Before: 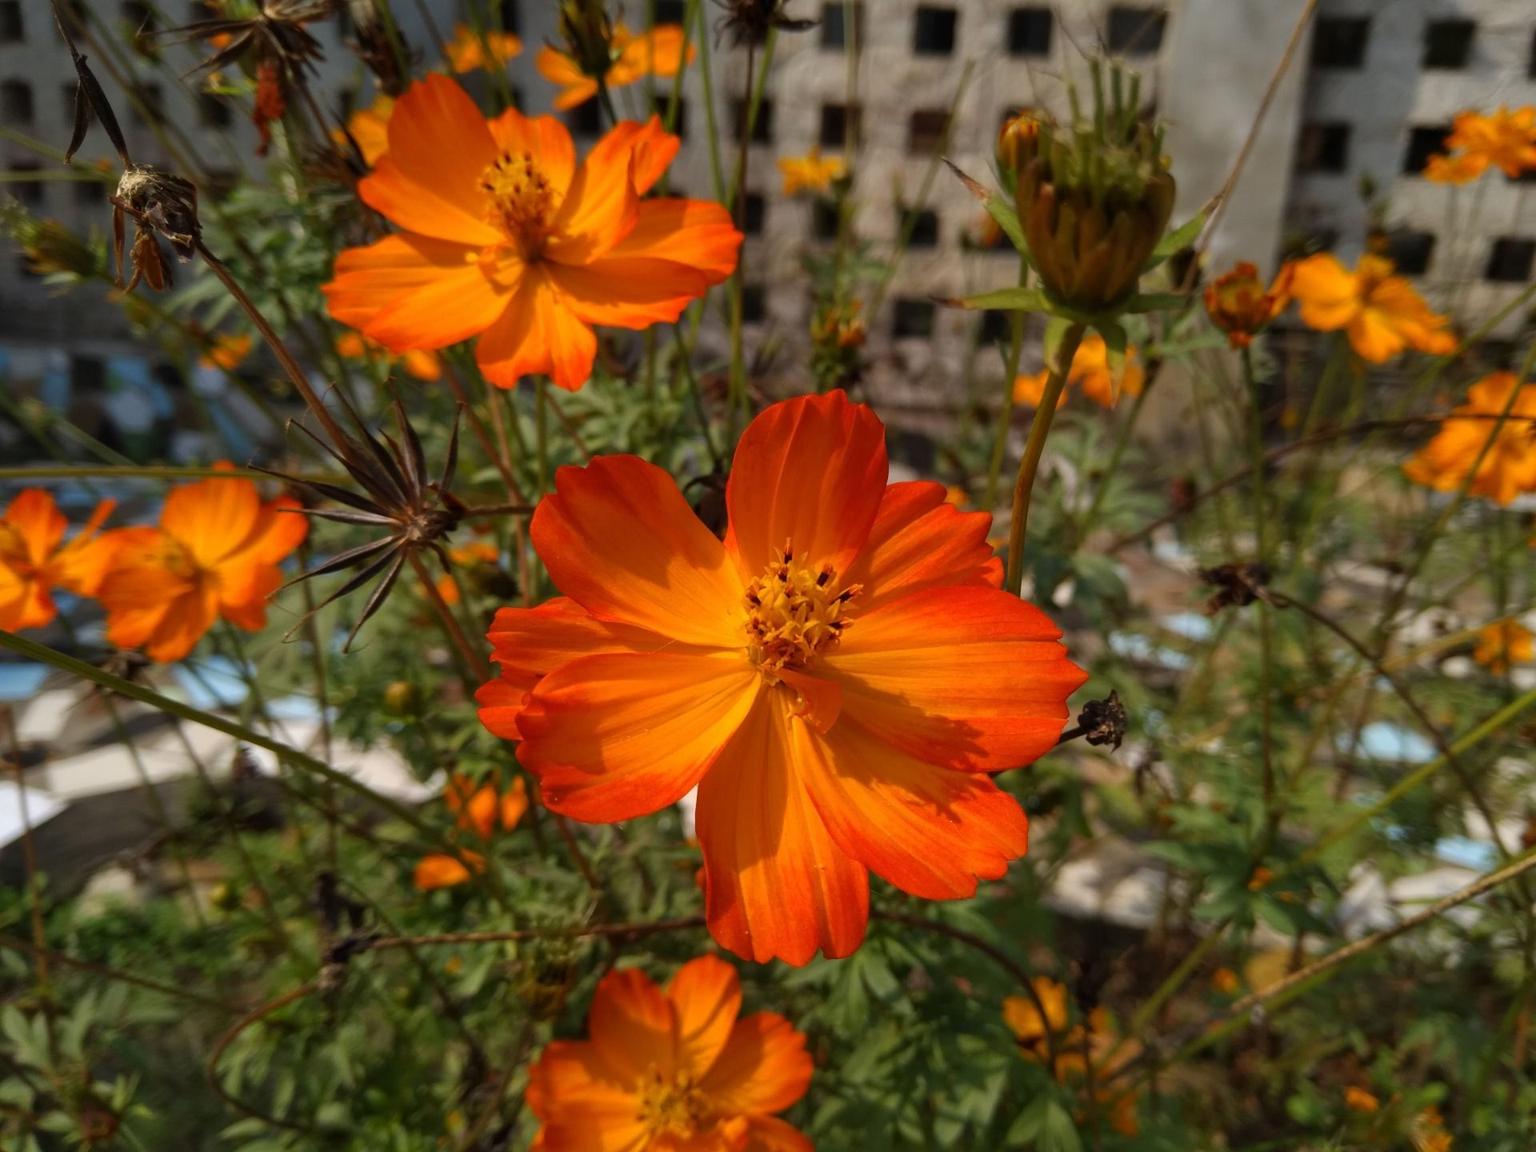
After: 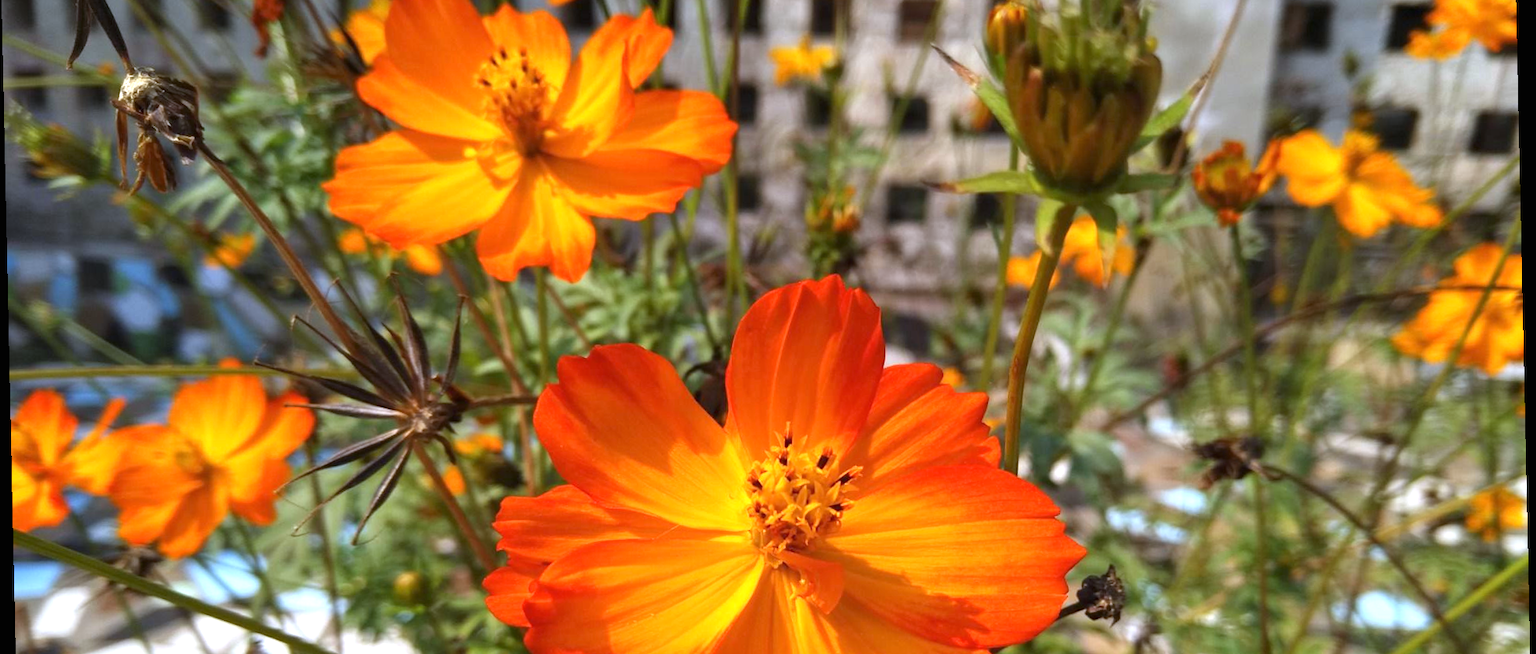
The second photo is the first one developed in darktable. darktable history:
crop and rotate: top 10.605%, bottom 33.274%
rotate and perspective: rotation -1.24°, automatic cropping off
white balance: red 0.948, green 1.02, blue 1.176
exposure: black level correction 0, exposure 1.125 EV, compensate exposure bias true, compensate highlight preservation false
